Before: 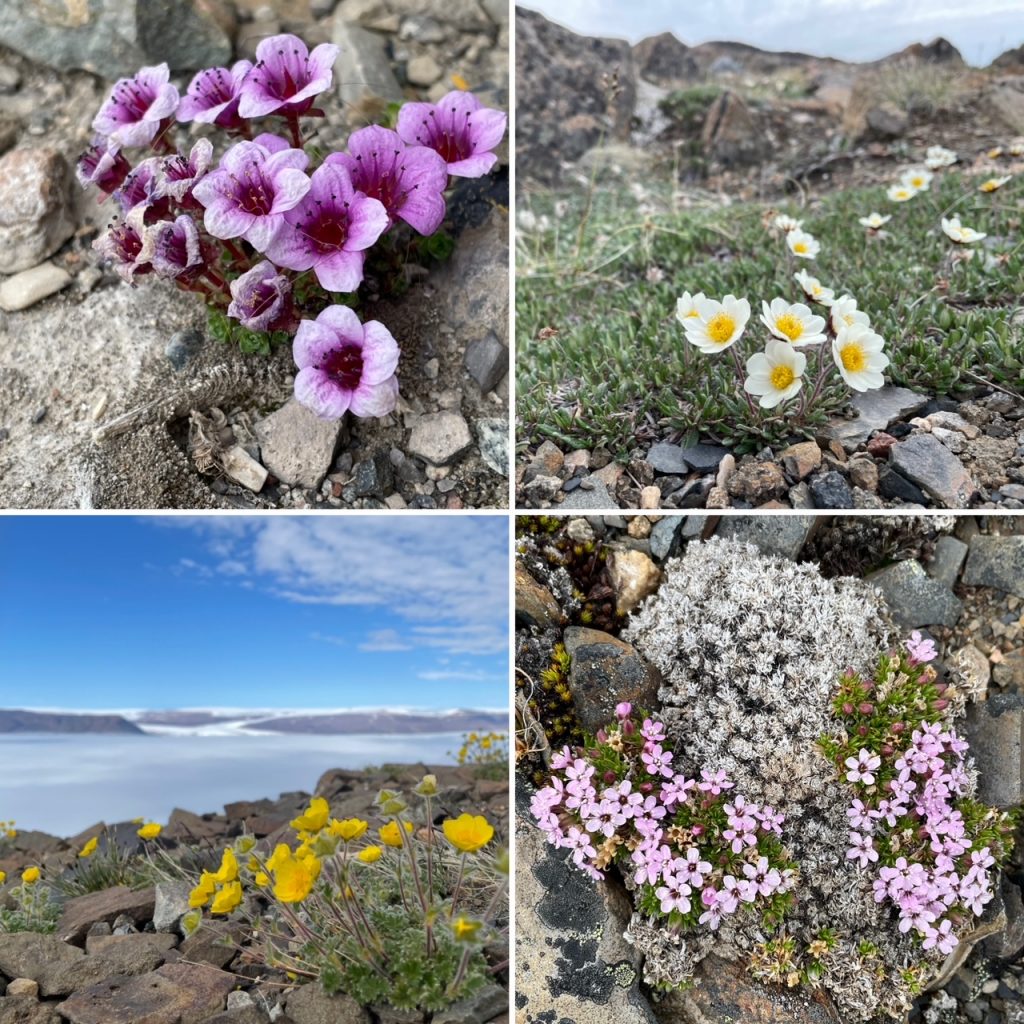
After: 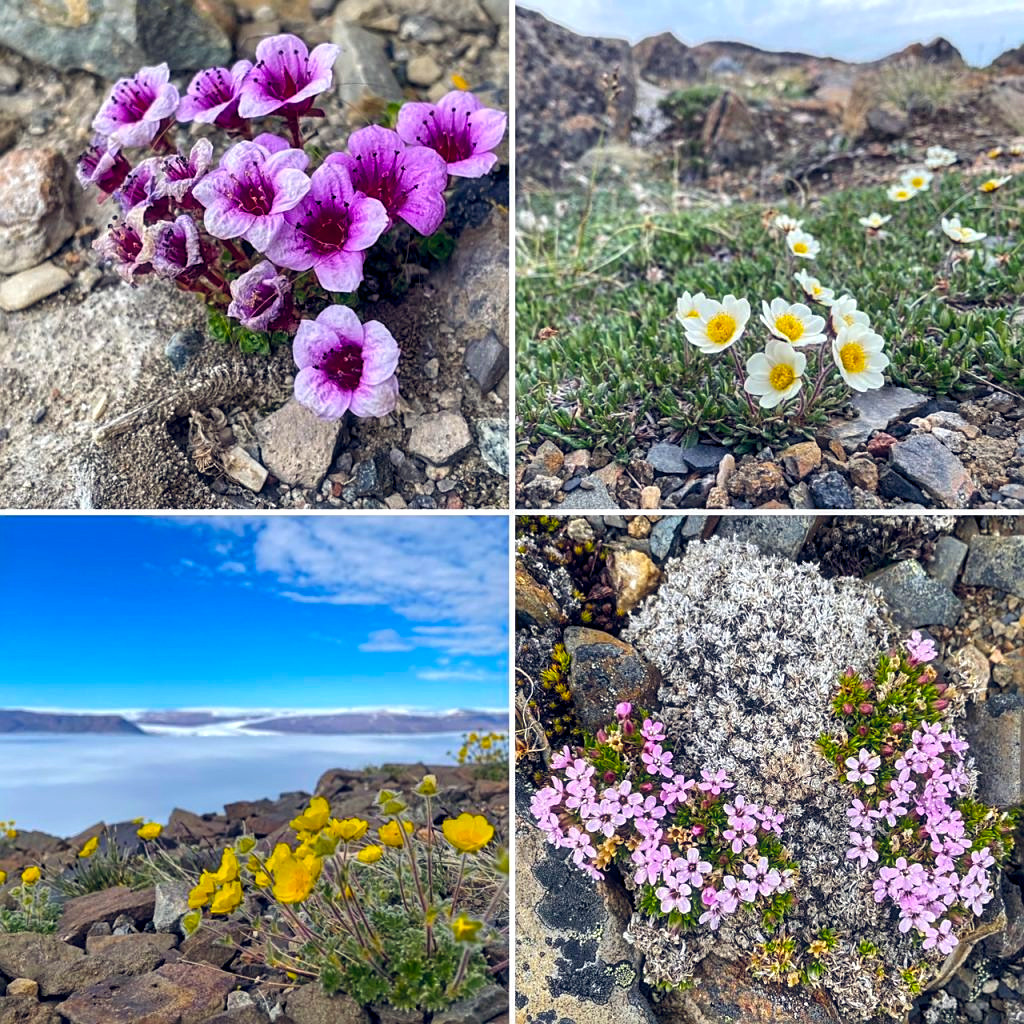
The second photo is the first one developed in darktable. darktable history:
color balance rgb: shadows lift › chroma 3.223%, shadows lift › hue 279.58°, global offset › chroma 0.124%, global offset › hue 253.3°, perceptual saturation grading › global saturation 31.25%, global vibrance 40.055%
sharpen: on, module defaults
haze removal: strength -0.042, compatibility mode true, adaptive false
local contrast: on, module defaults
